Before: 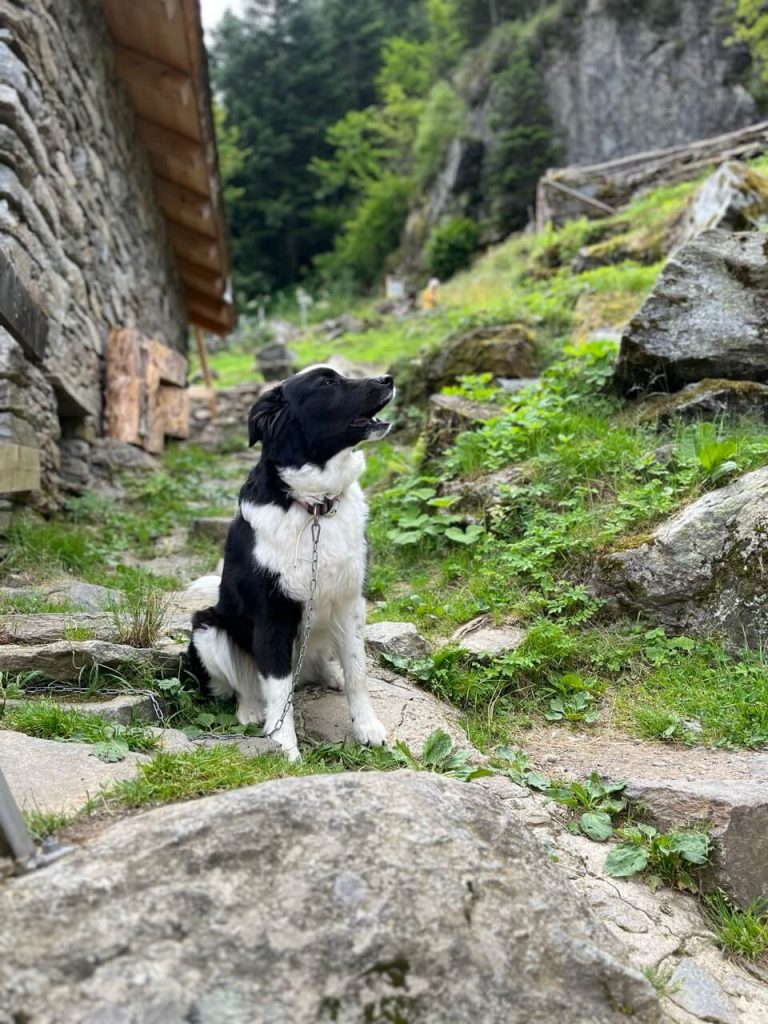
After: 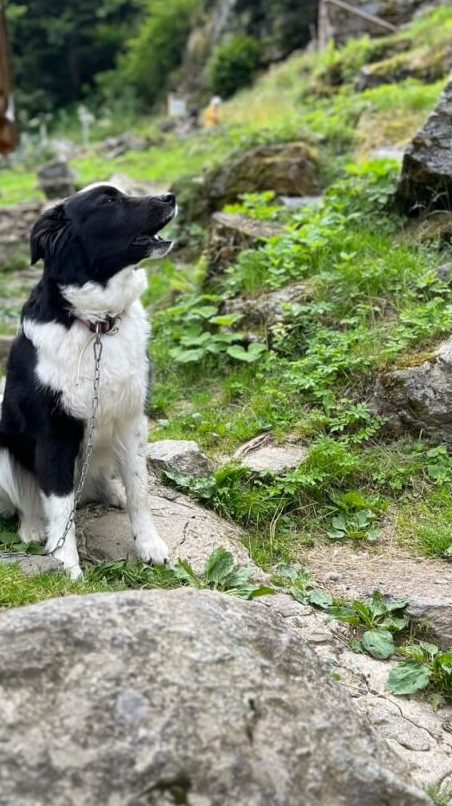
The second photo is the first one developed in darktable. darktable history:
crop and rotate: left 28.454%, top 17.814%, right 12.647%, bottom 3.44%
shadows and highlights: highlights color adjustment 0.439%, soften with gaussian
